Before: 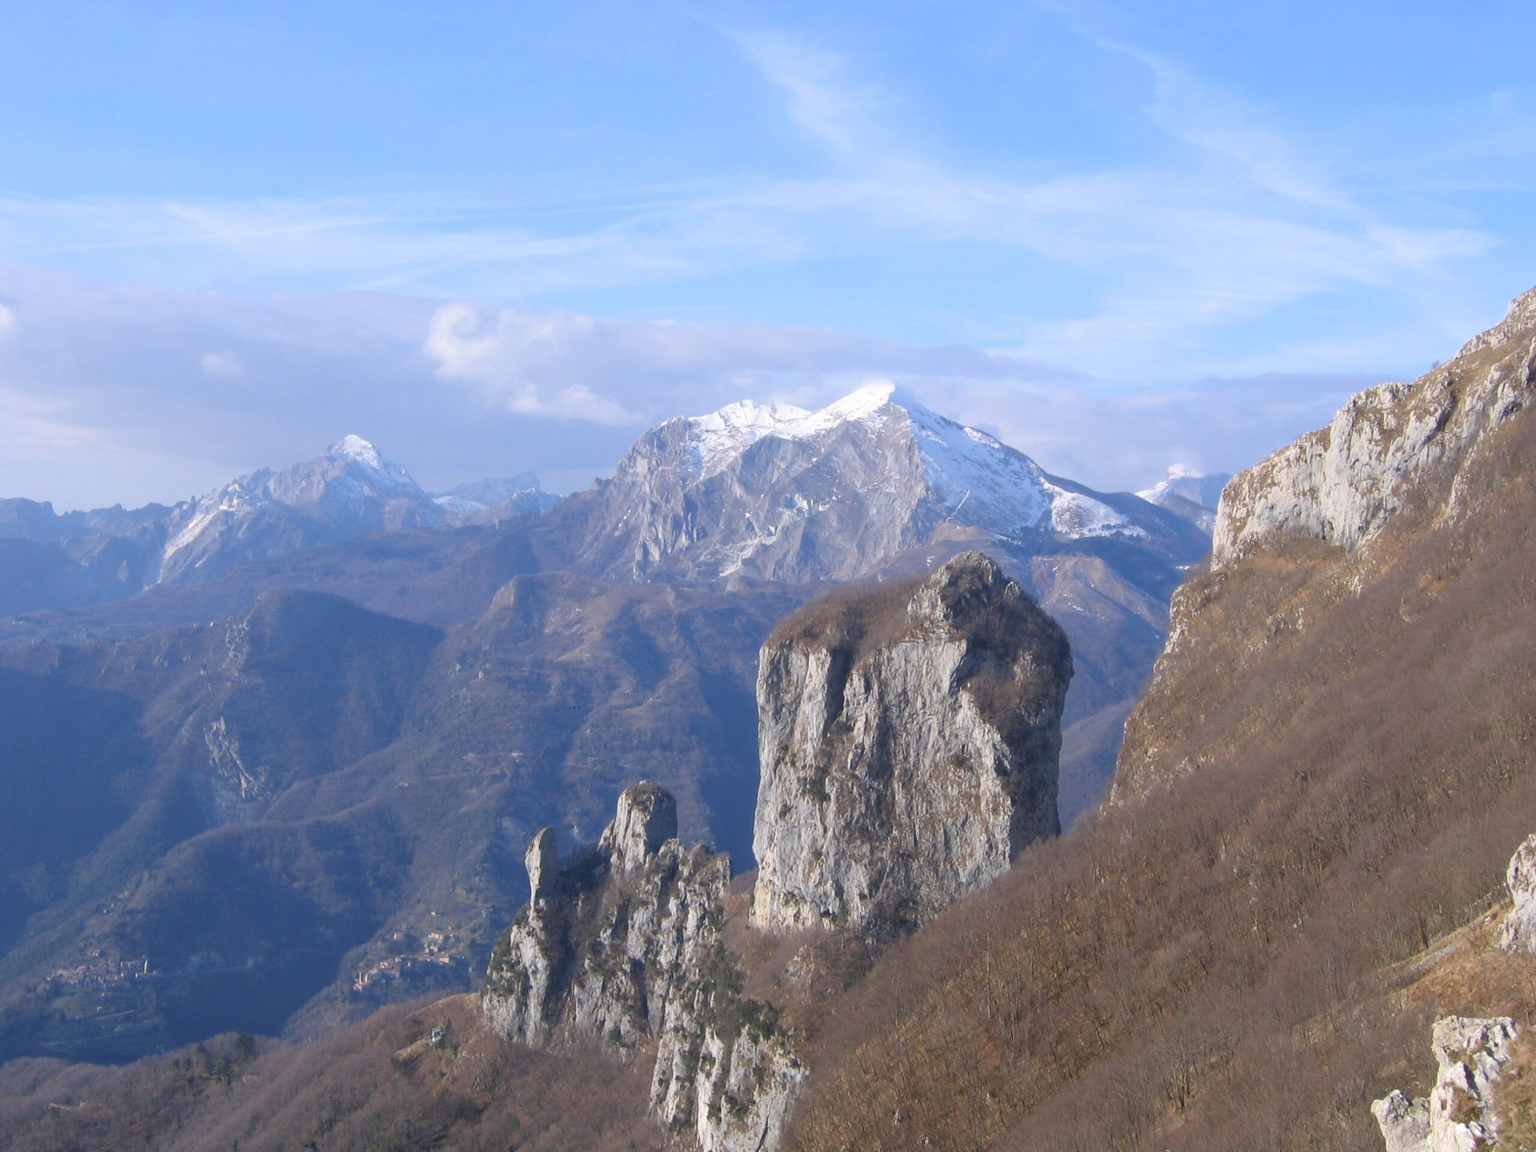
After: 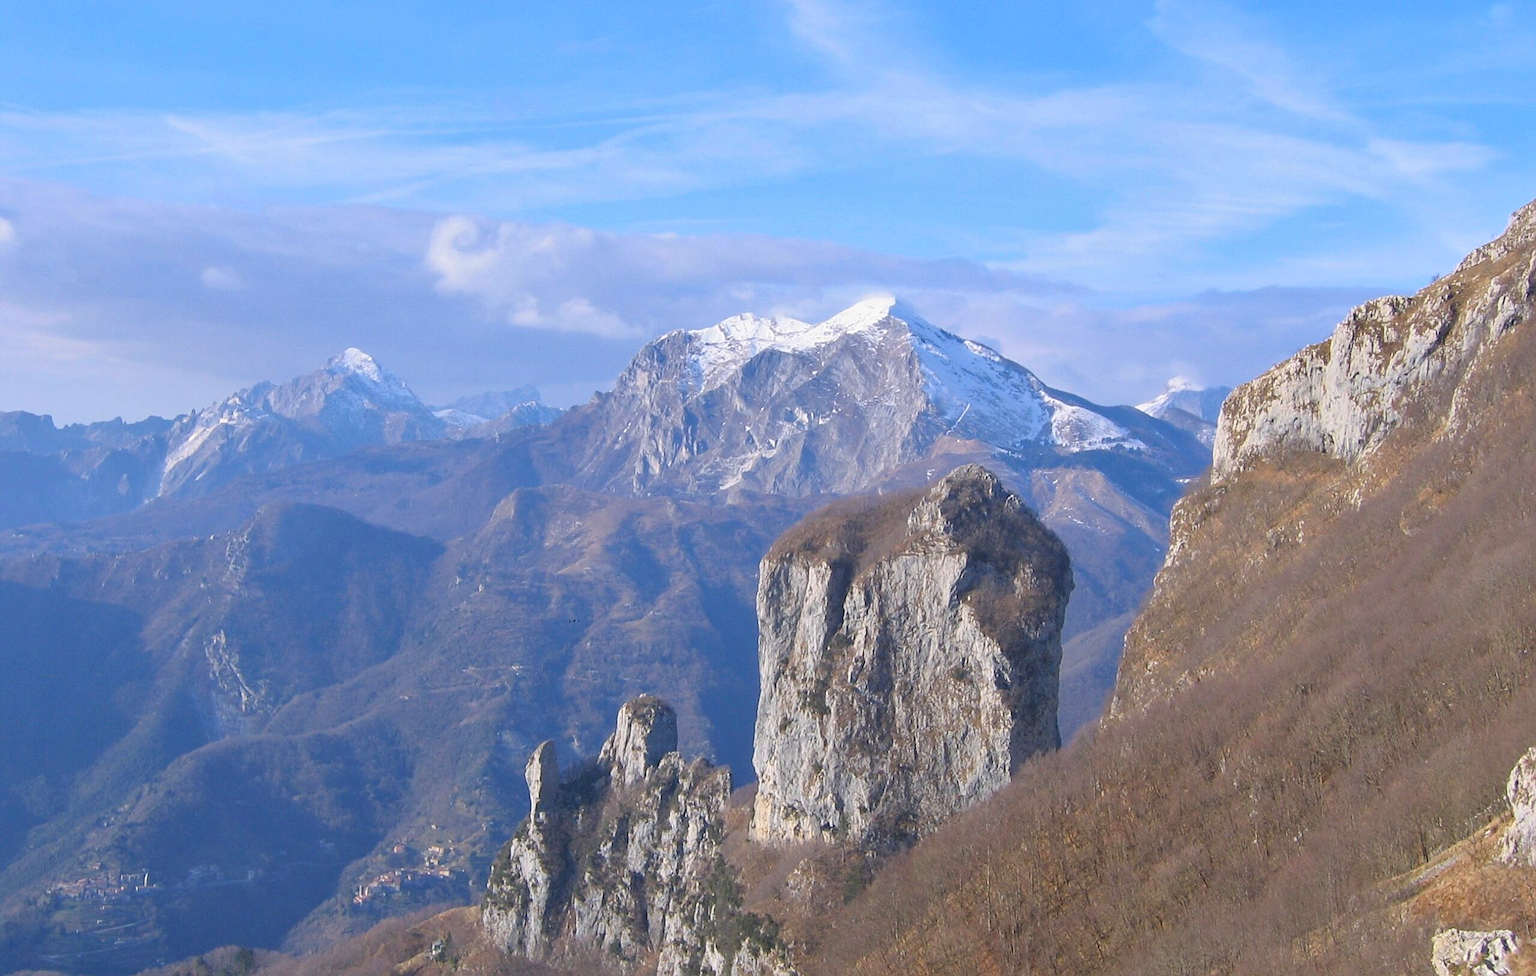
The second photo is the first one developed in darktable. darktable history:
sharpen: on, module defaults
crop: top 7.572%, bottom 7.608%
contrast brightness saturation: contrast 0.074, brightness 0.073, saturation 0.185
shadows and highlights: shadows 43.82, white point adjustment -1.48, soften with gaussian
